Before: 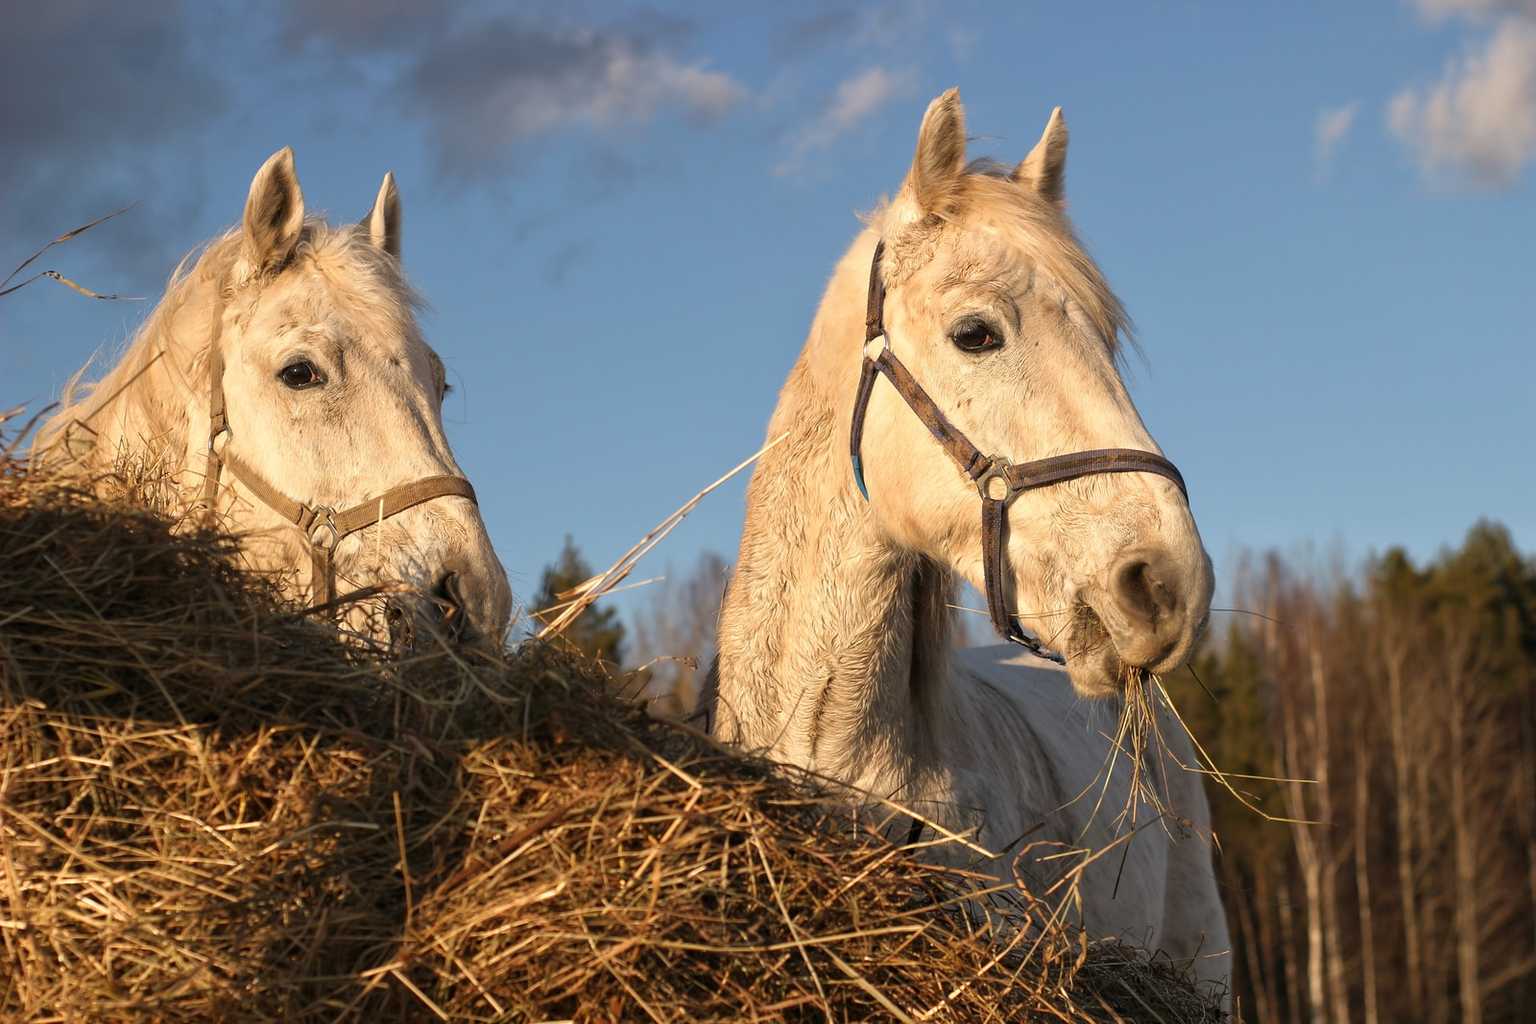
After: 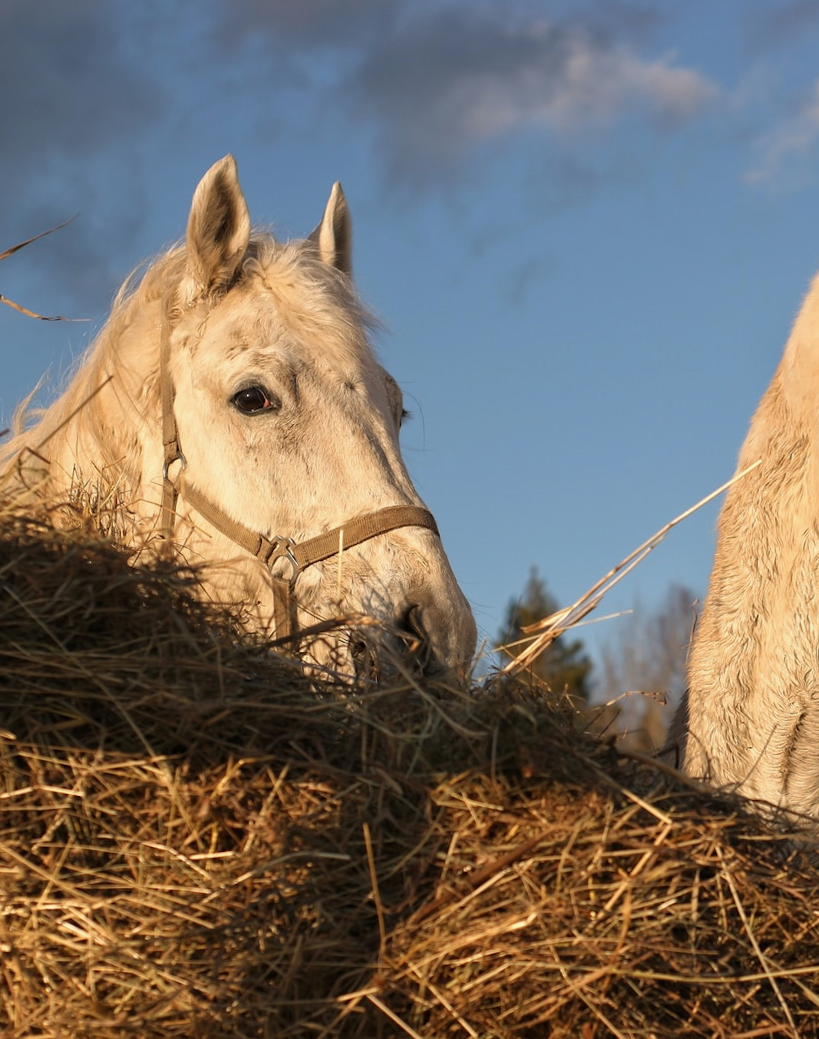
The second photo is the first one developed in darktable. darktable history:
rotate and perspective: rotation 0.074°, lens shift (vertical) 0.096, lens shift (horizontal) -0.041, crop left 0.043, crop right 0.952, crop top 0.024, crop bottom 0.979
exposure: exposure -0.072 EV, compensate highlight preservation false
crop: left 0.587%, right 45.588%, bottom 0.086%
